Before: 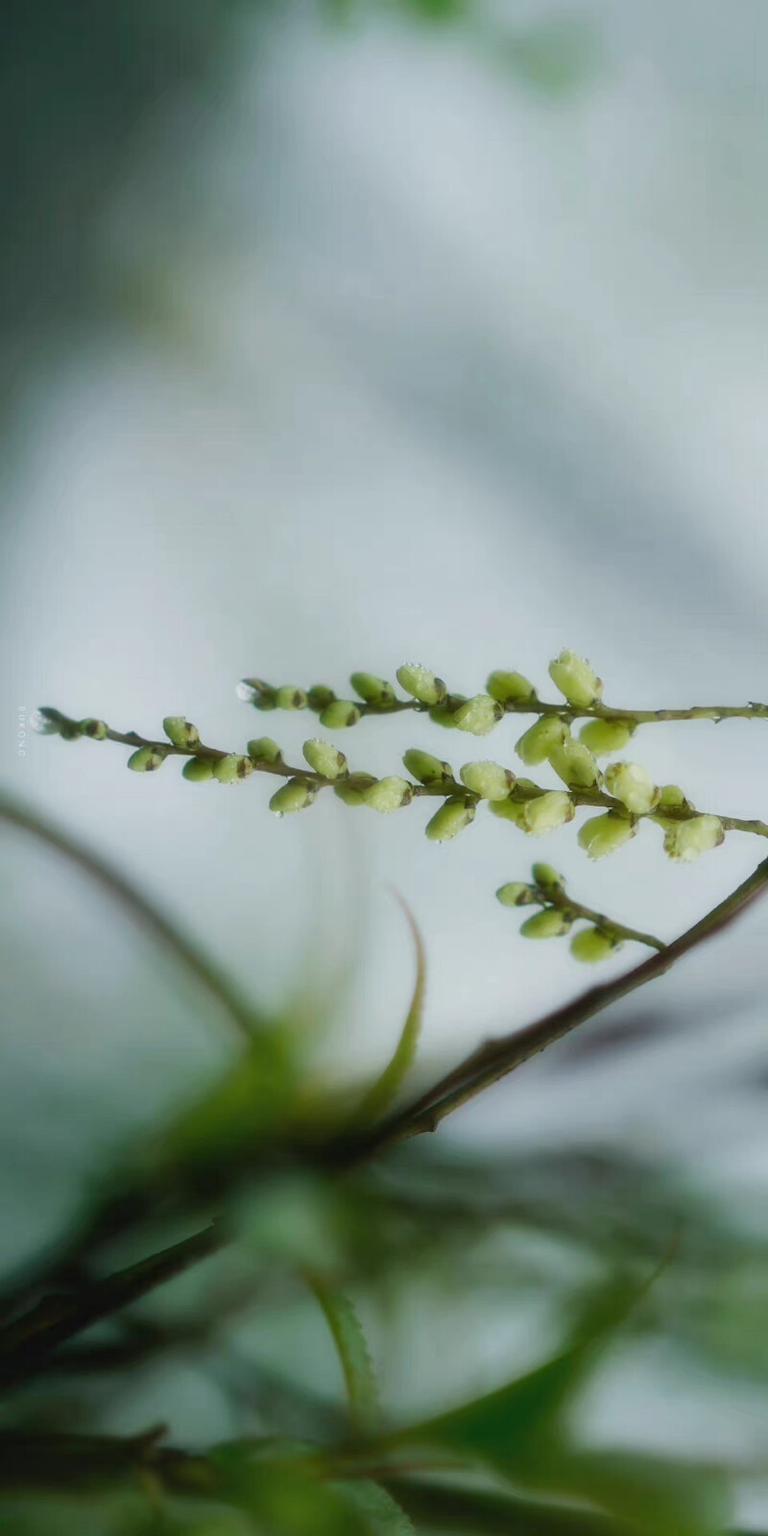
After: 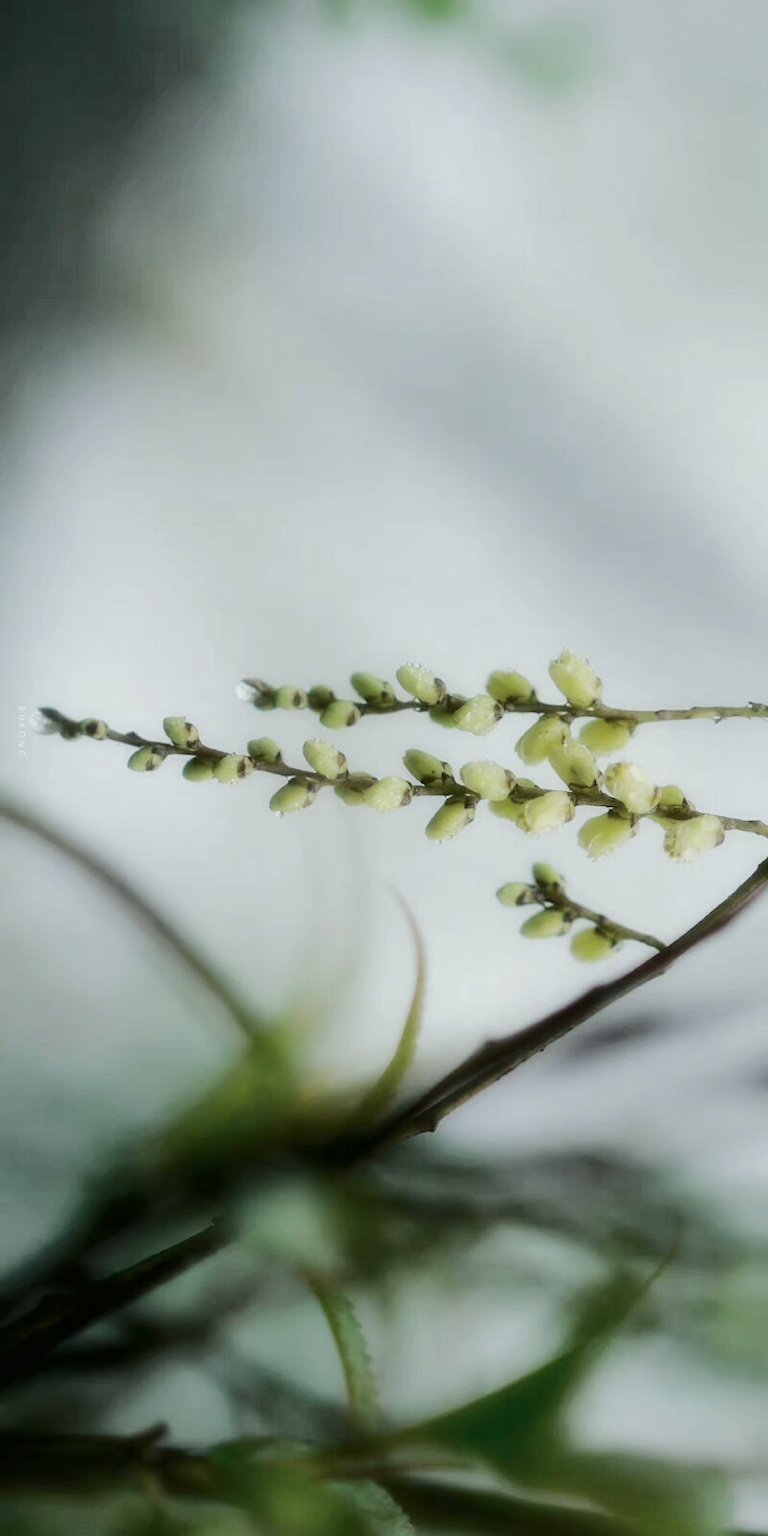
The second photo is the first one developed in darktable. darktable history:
exposure: black level correction 0.001, exposure 0.3 EV, compensate highlight preservation false
tone curve: curves: ch0 [(0, 0) (0.058, 0.022) (0.265, 0.208) (0.41, 0.417) (0.485, 0.524) (0.638, 0.673) (0.845, 0.828) (0.994, 0.964)]; ch1 [(0, 0) (0.136, 0.146) (0.317, 0.34) (0.382, 0.408) (0.469, 0.482) (0.498, 0.497) (0.557, 0.573) (0.644, 0.643) (0.725, 0.765) (1, 1)]; ch2 [(0, 0) (0.352, 0.403) (0.45, 0.469) (0.502, 0.504) (0.54, 0.524) (0.592, 0.566) (0.638, 0.599) (1, 1)], color space Lab, independent channels, preserve colors none
